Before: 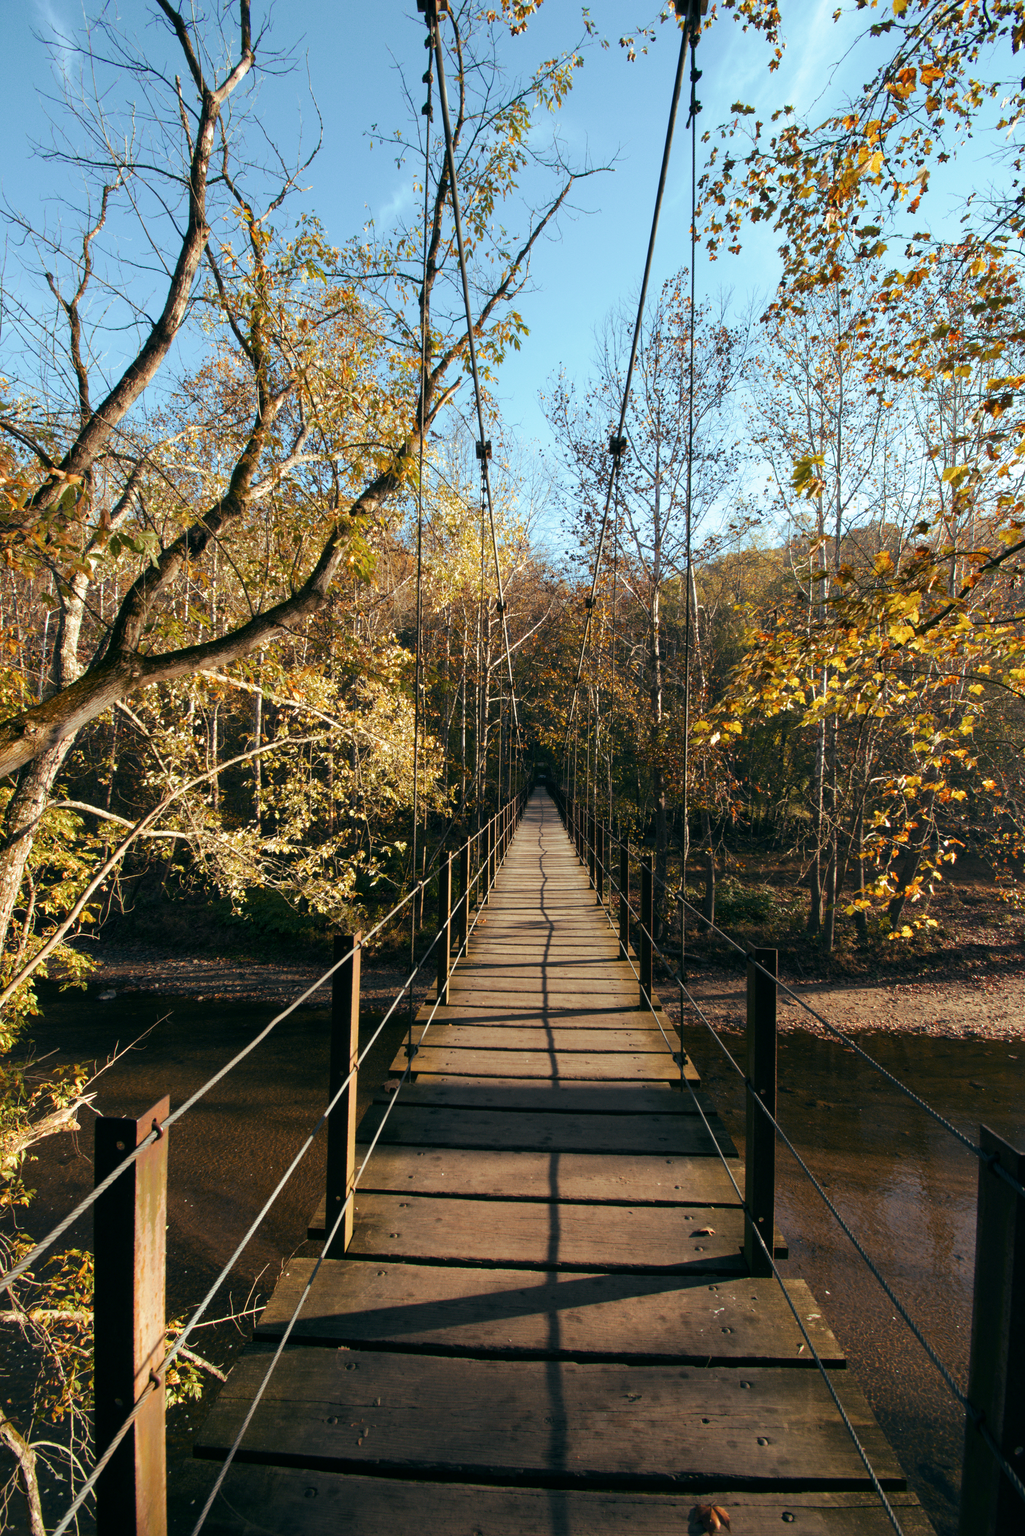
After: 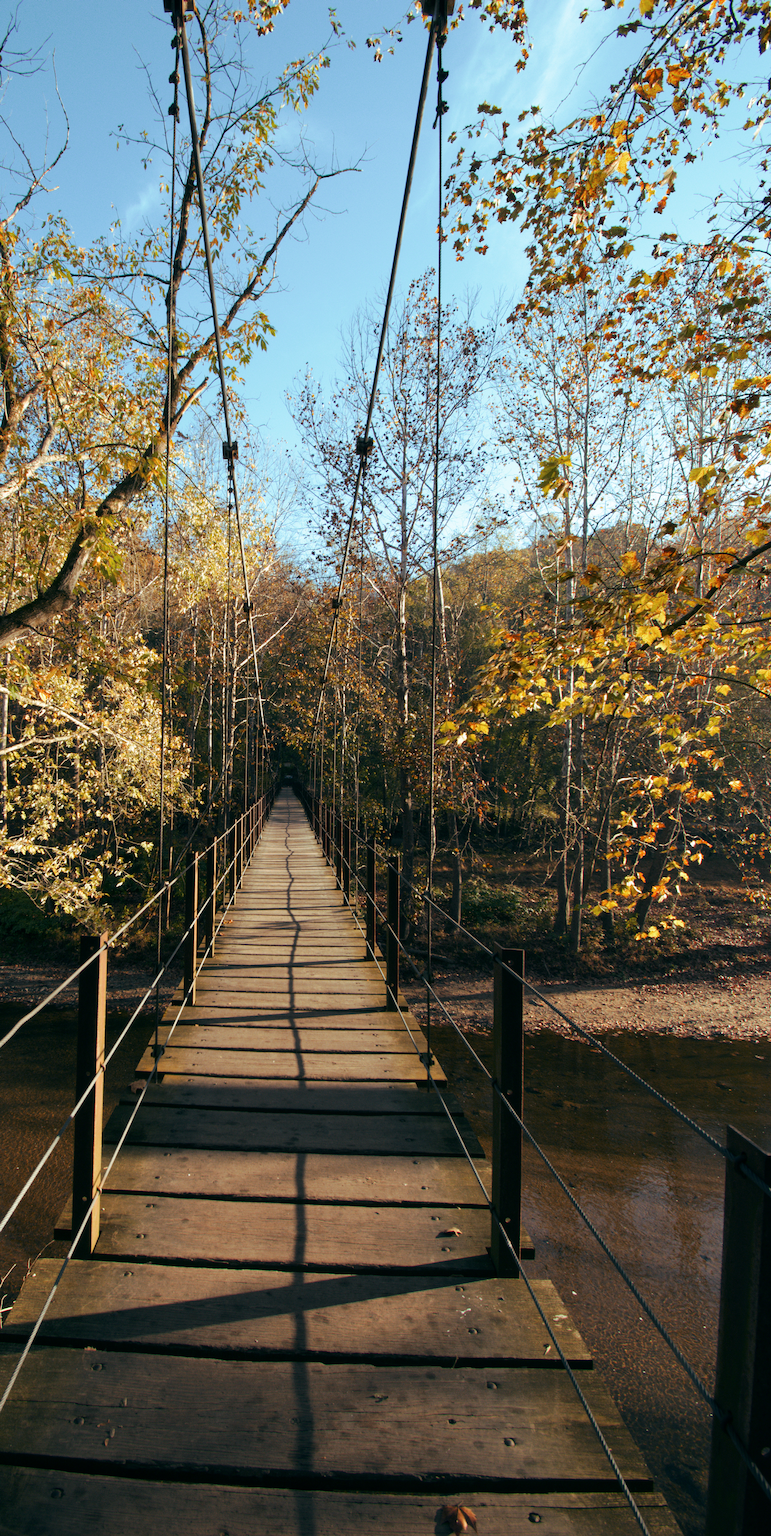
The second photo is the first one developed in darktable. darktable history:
crop and rotate: left 24.788%
